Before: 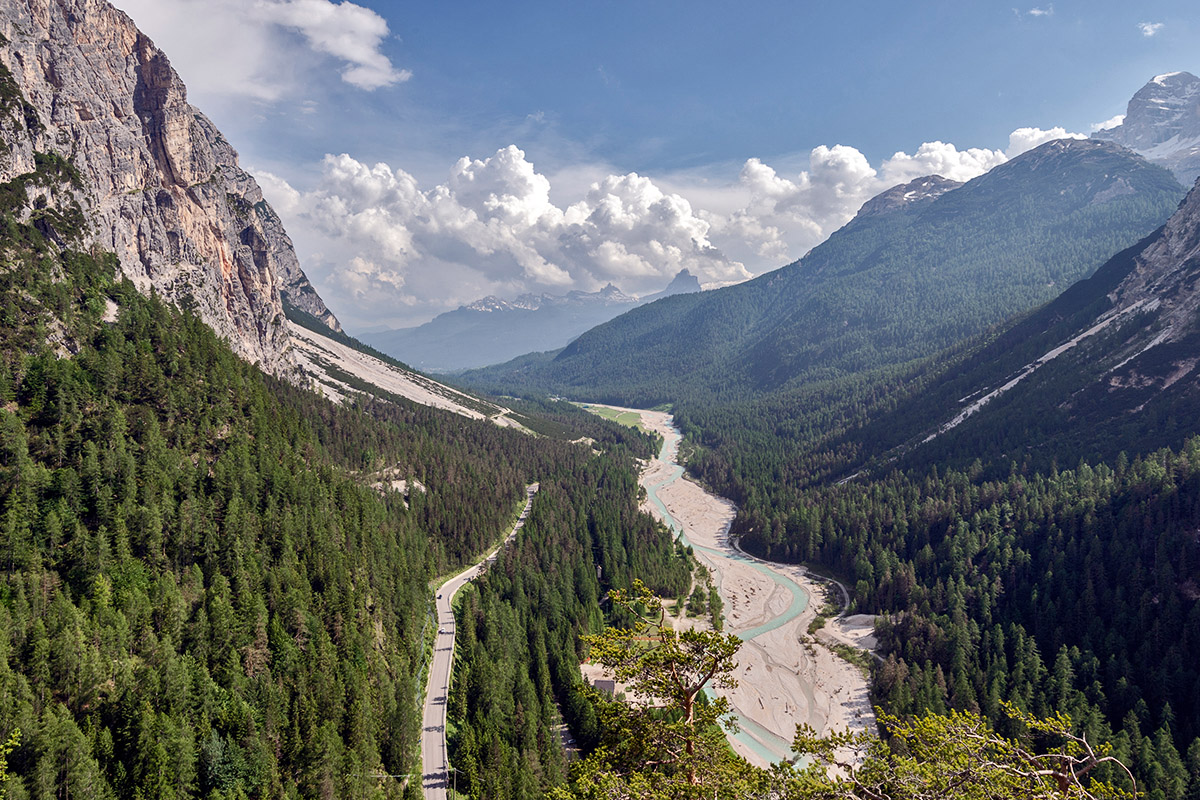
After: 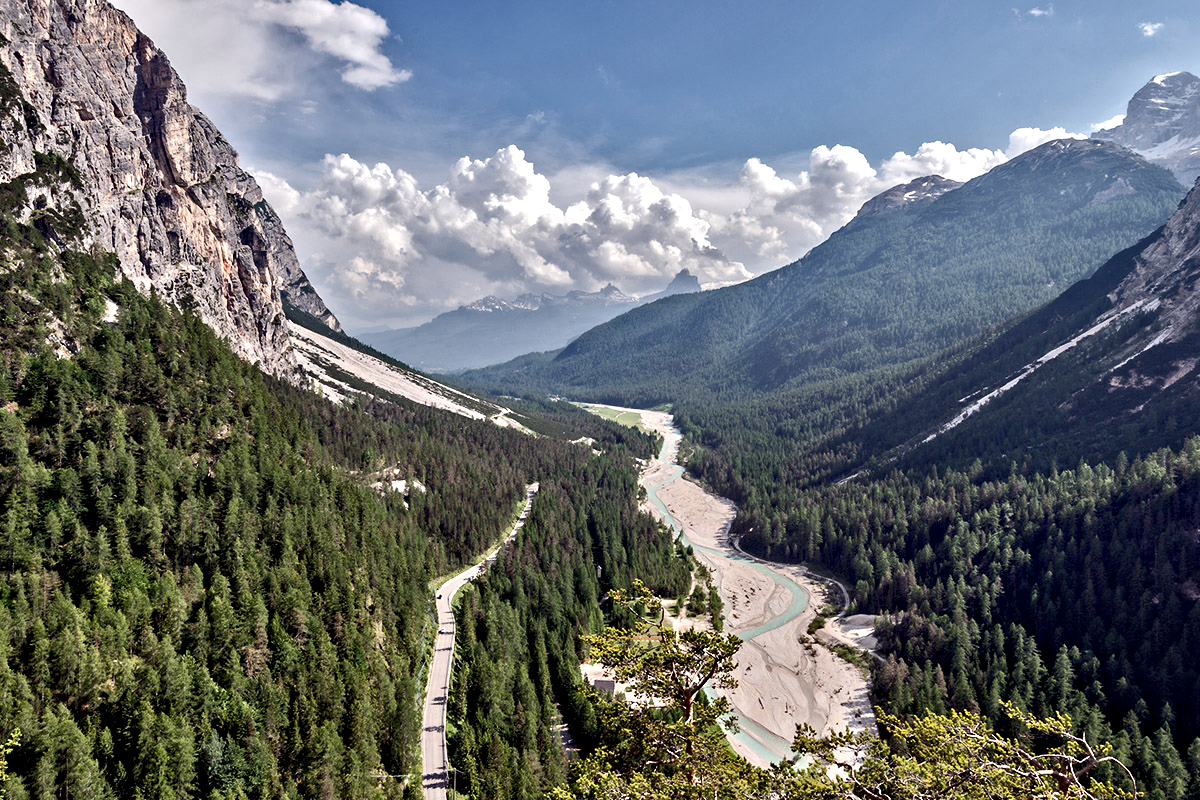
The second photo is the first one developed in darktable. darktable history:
contrast equalizer: y [[0.511, 0.558, 0.631, 0.632, 0.559, 0.512], [0.5 ×6], [0.507, 0.559, 0.627, 0.644, 0.647, 0.647], [0 ×6], [0 ×6]]
